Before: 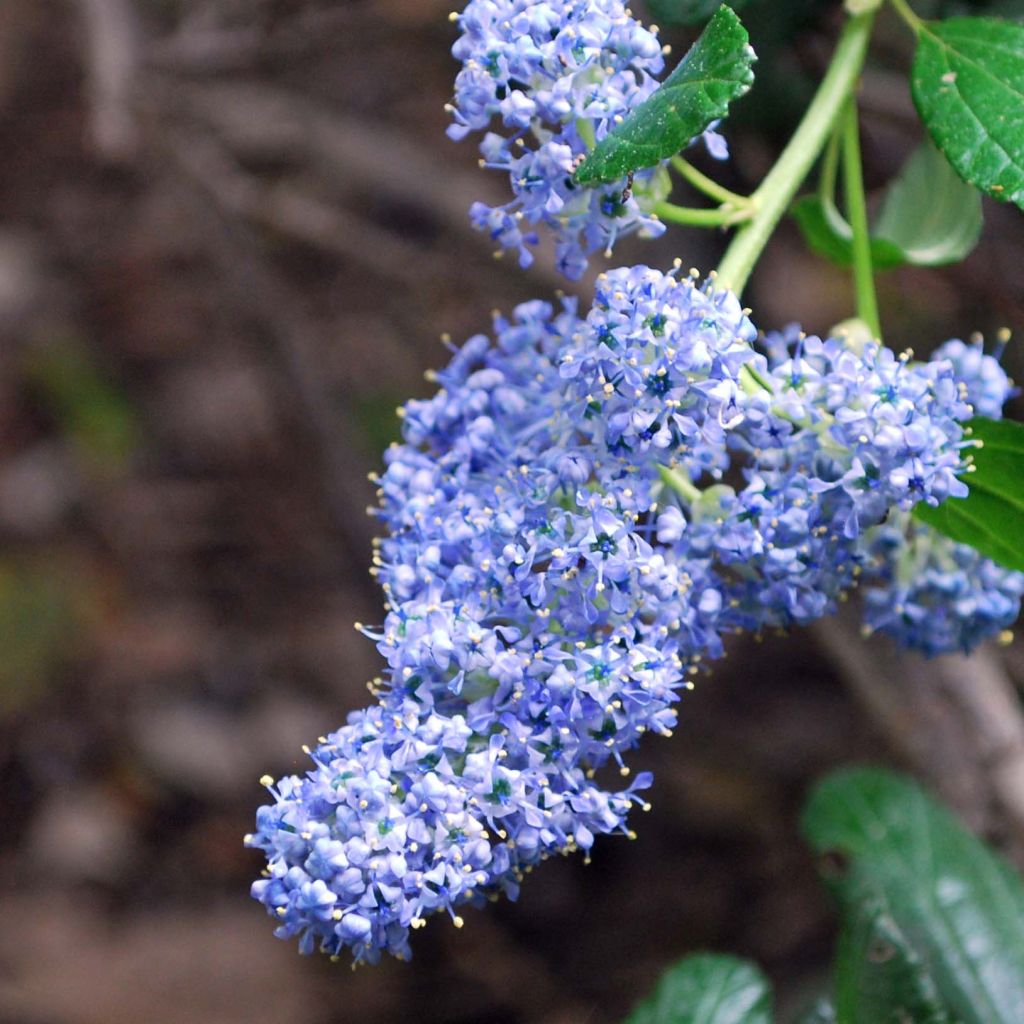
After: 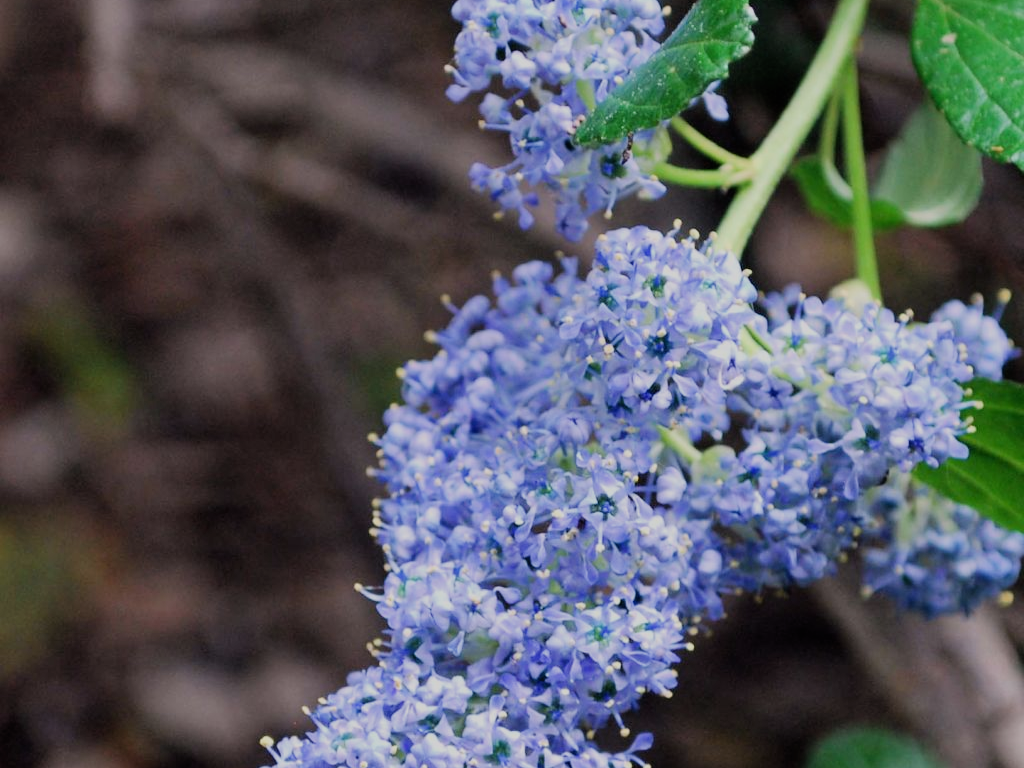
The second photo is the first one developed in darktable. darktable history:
crop: top 3.857%, bottom 21.132%
filmic rgb: black relative exposure -8.54 EV, white relative exposure 5.52 EV, hardness 3.39, contrast 1.016
